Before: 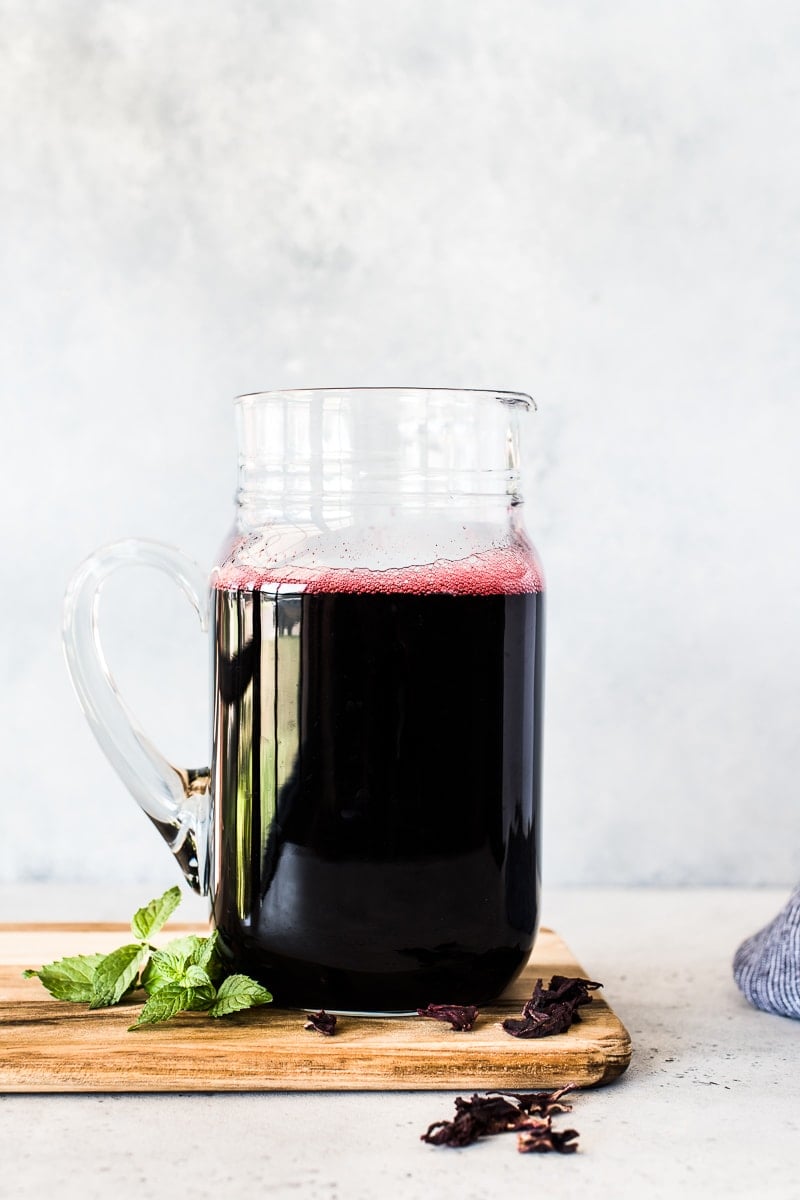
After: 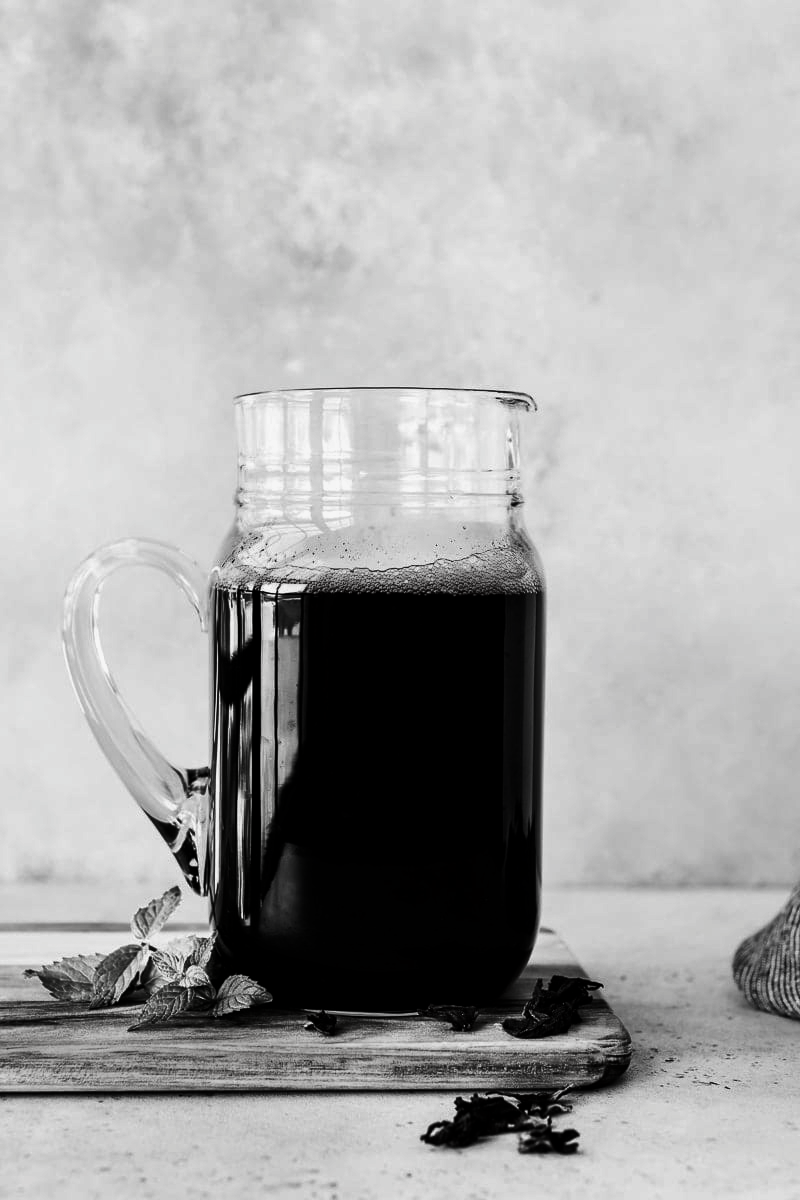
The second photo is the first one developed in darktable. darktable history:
contrast brightness saturation: contrast -0.029, brightness -0.593, saturation -0.984
